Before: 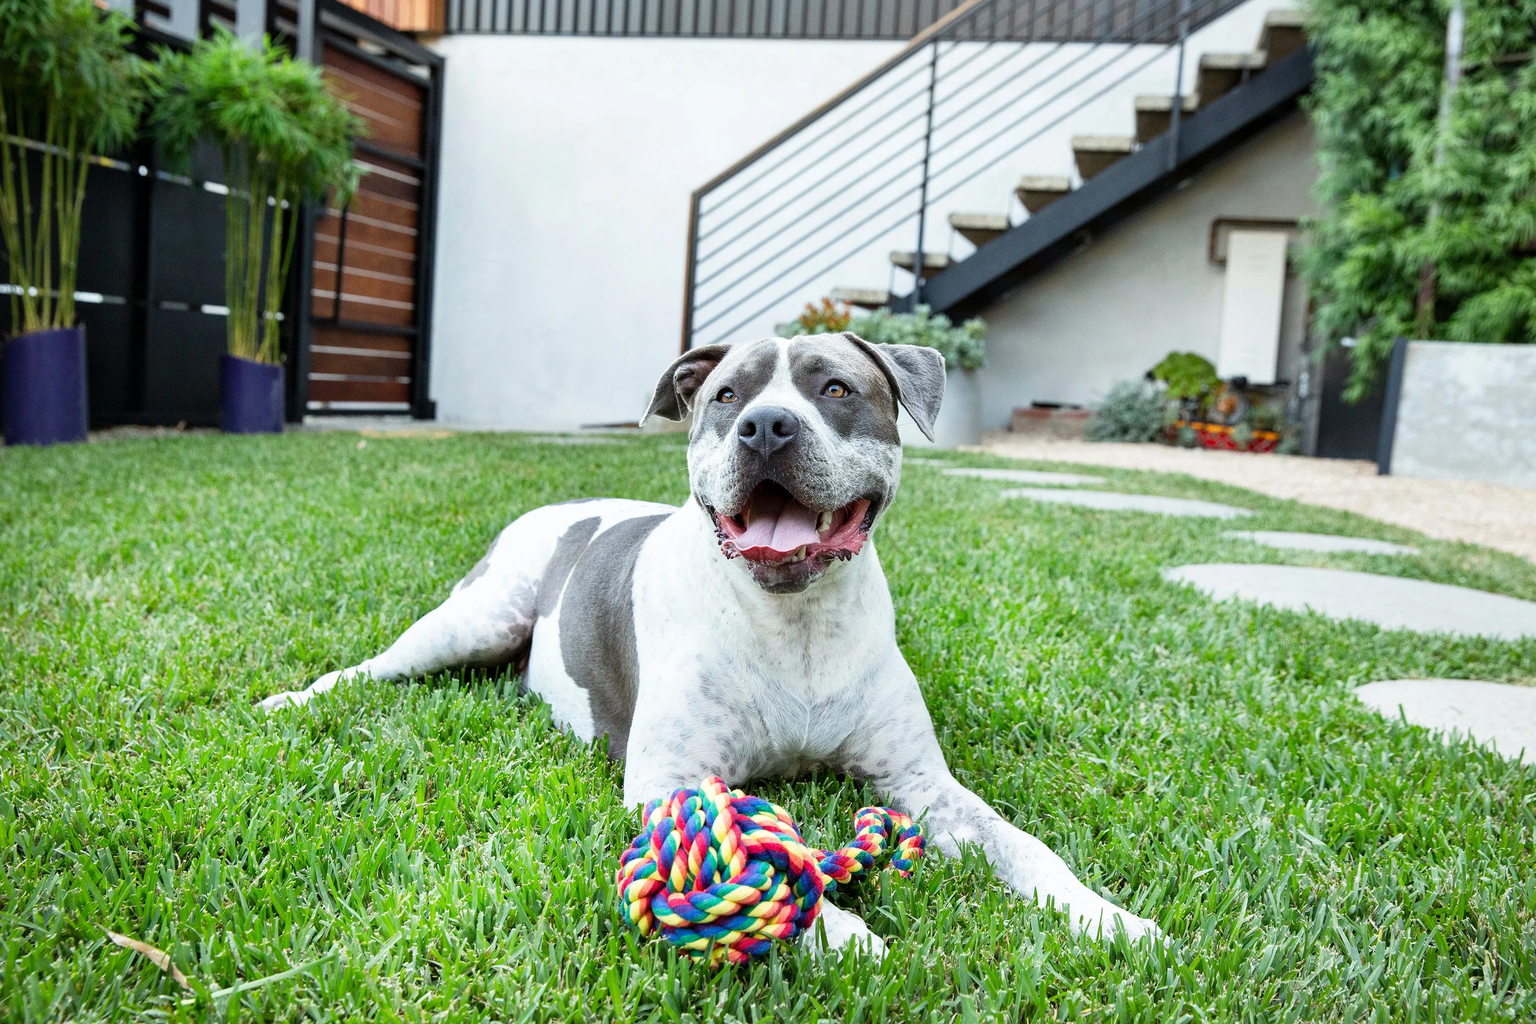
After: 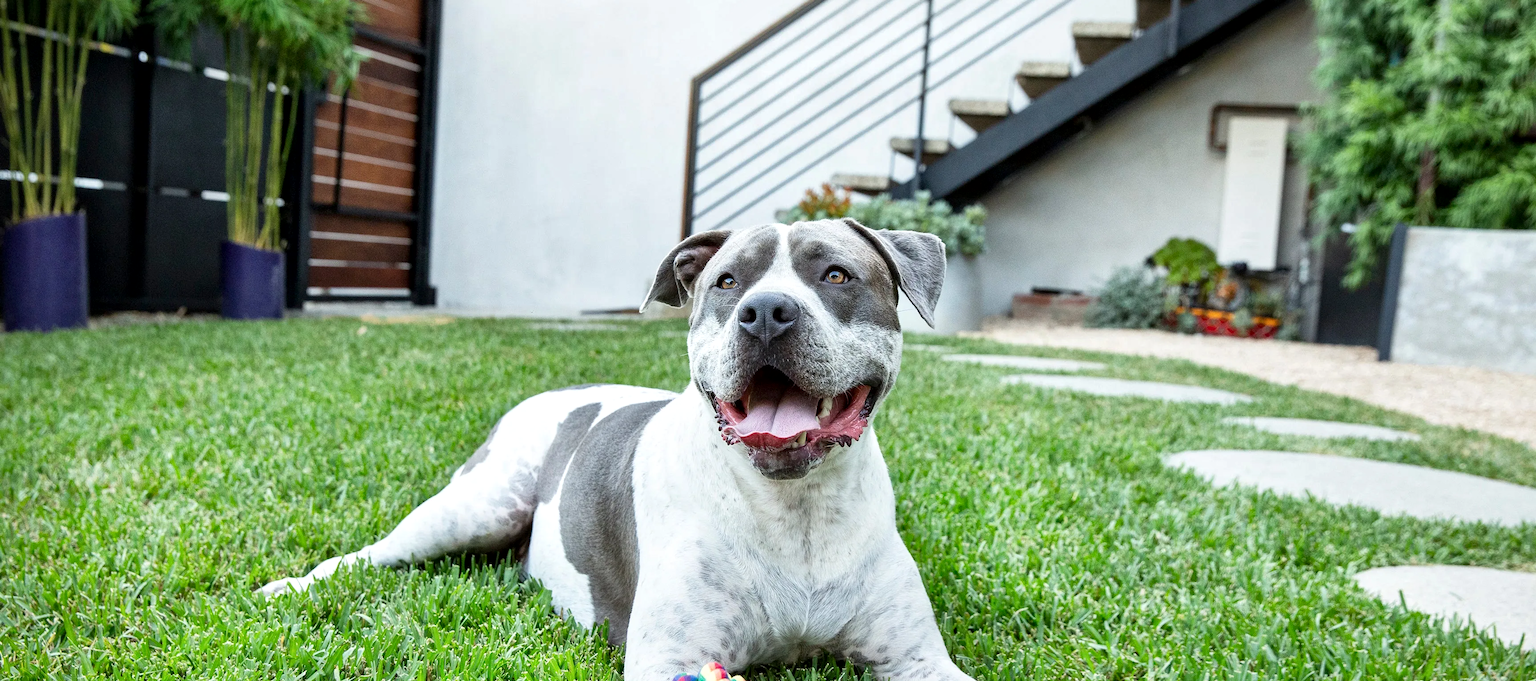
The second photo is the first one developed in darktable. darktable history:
local contrast: mode bilateral grid, contrast 19, coarseness 49, detail 130%, midtone range 0.2
crop: top 11.184%, bottom 22.257%
